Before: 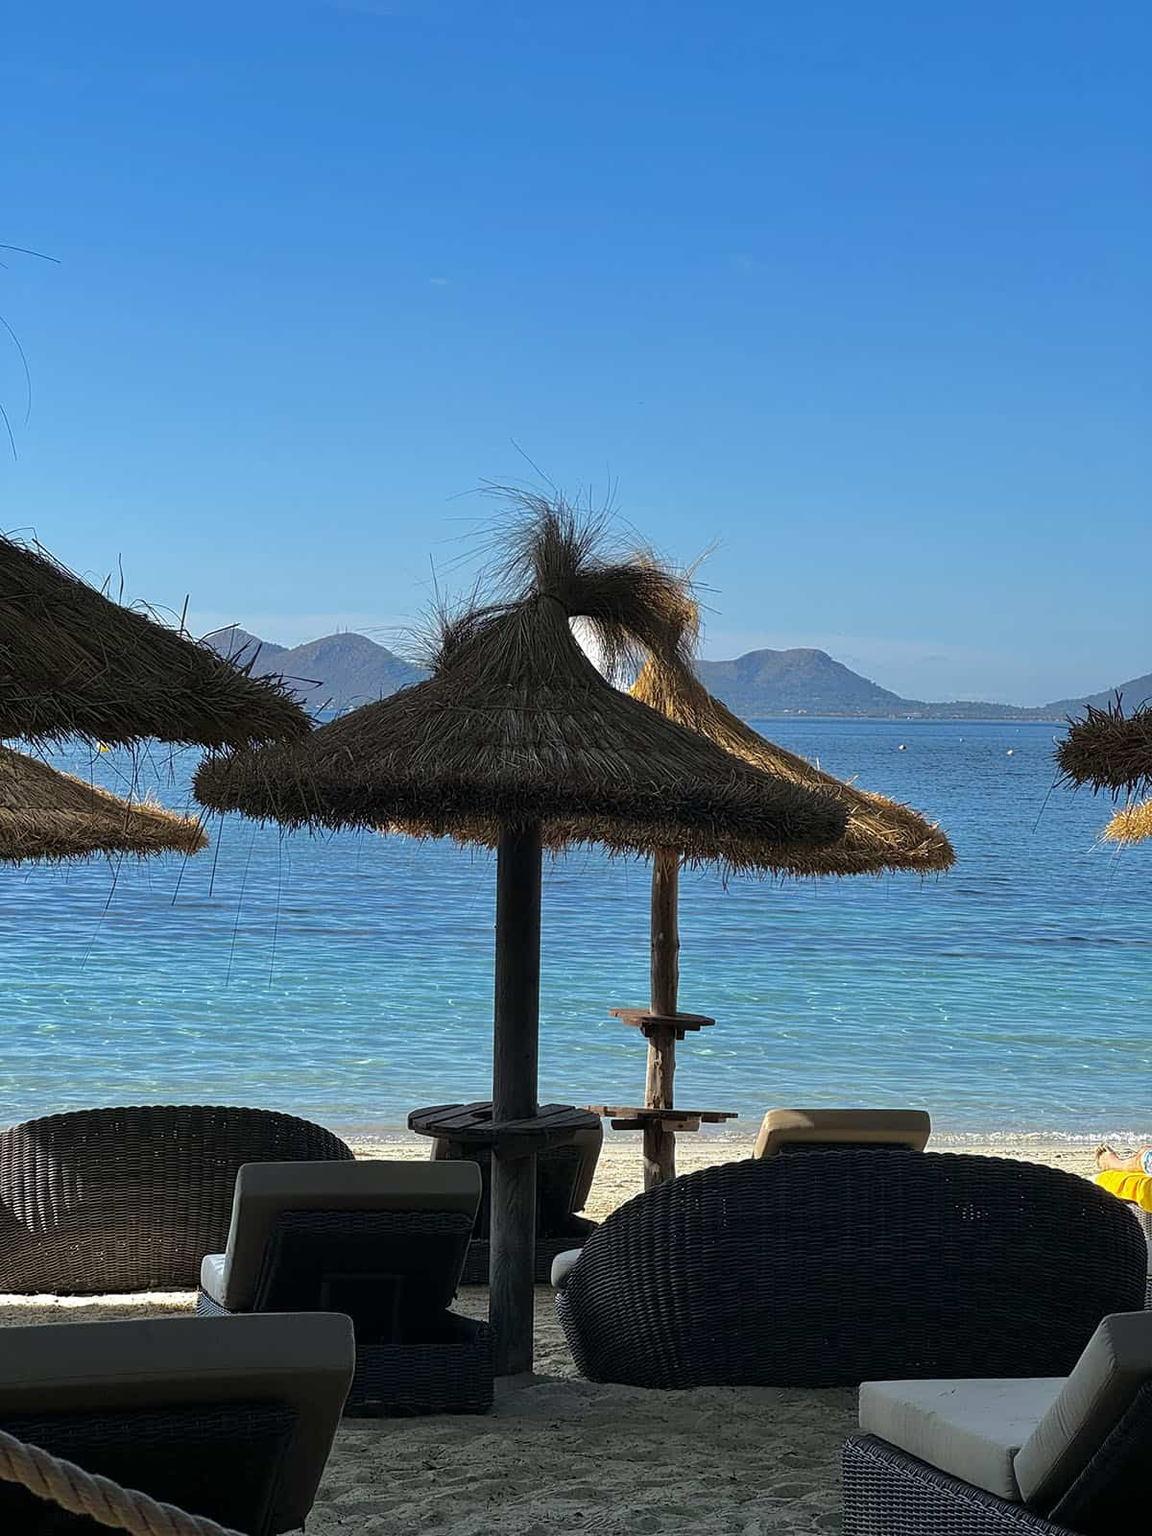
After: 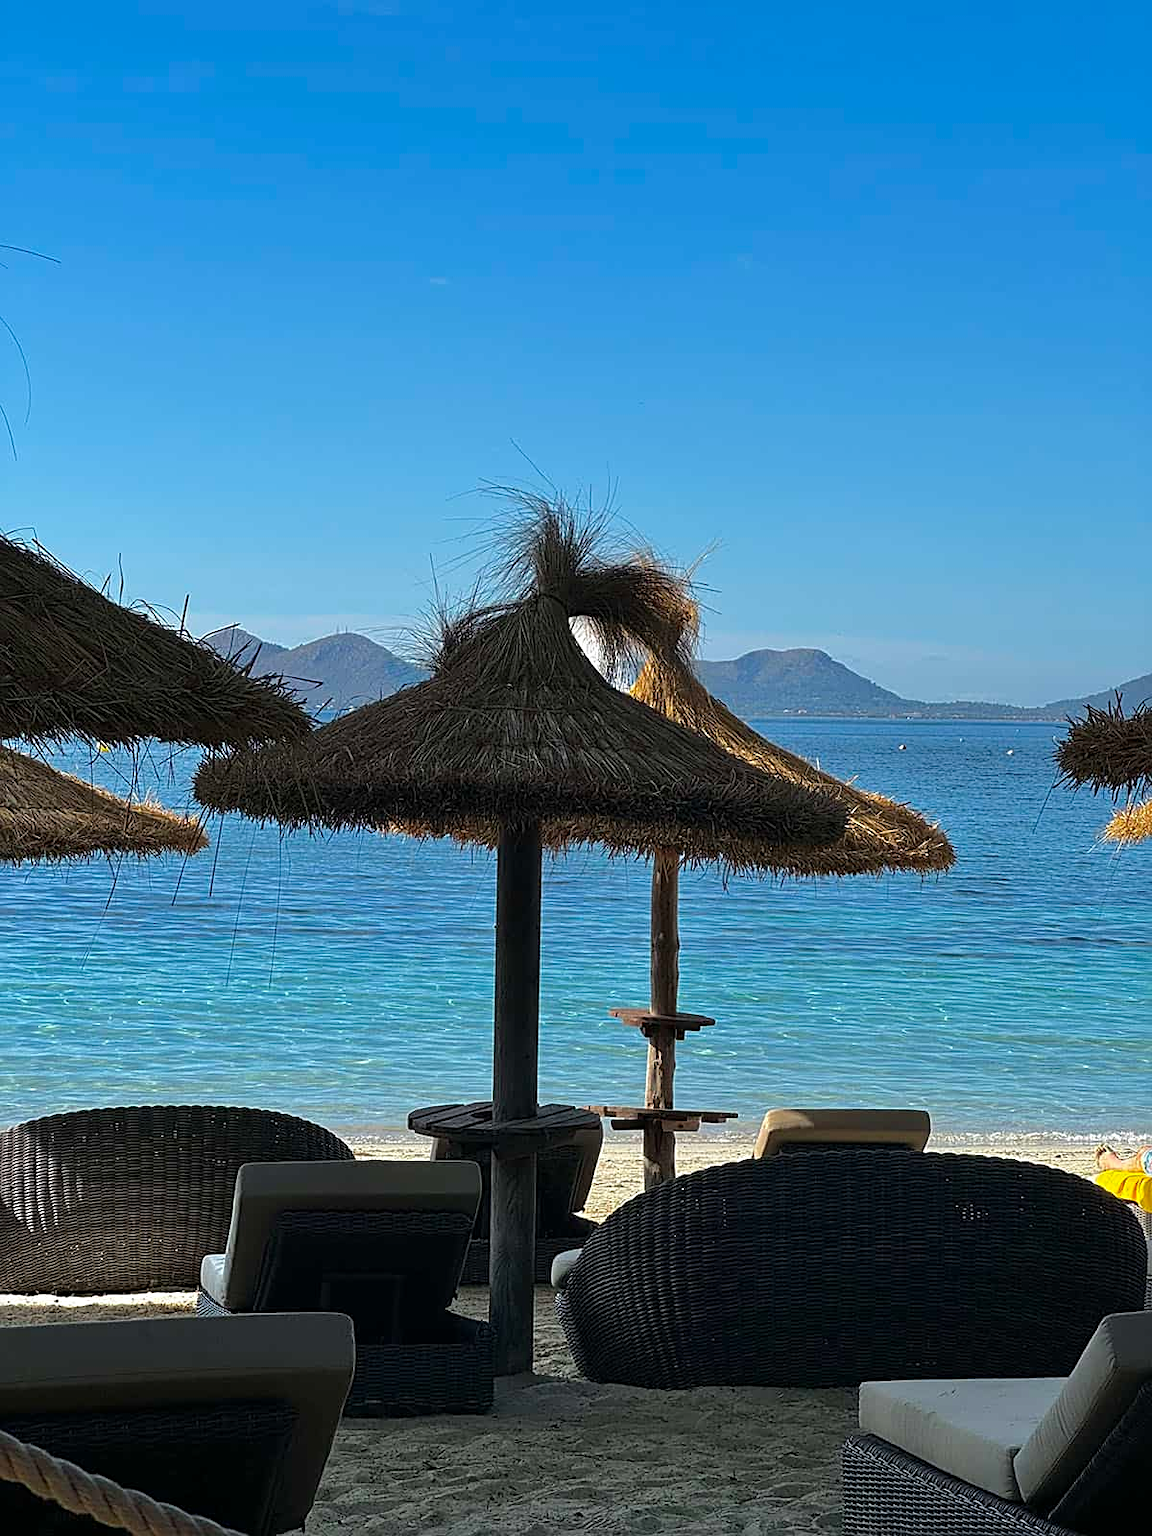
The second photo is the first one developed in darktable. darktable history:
sharpen: radius 2.478, amount 0.329
